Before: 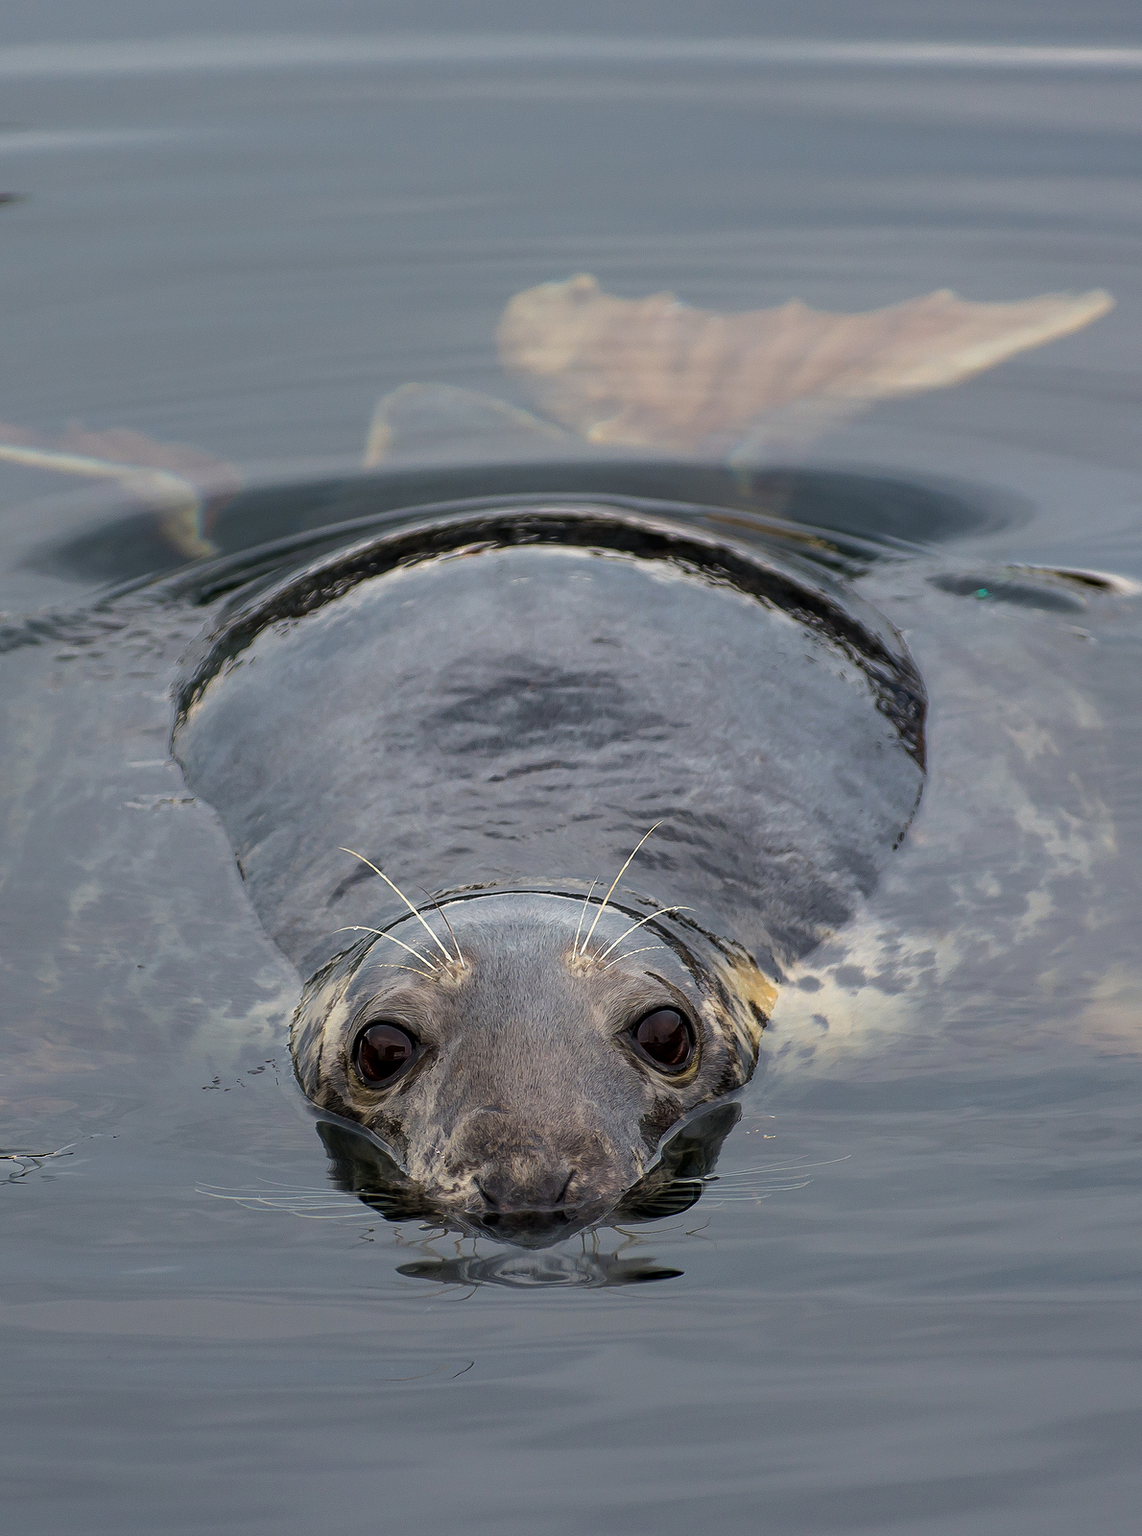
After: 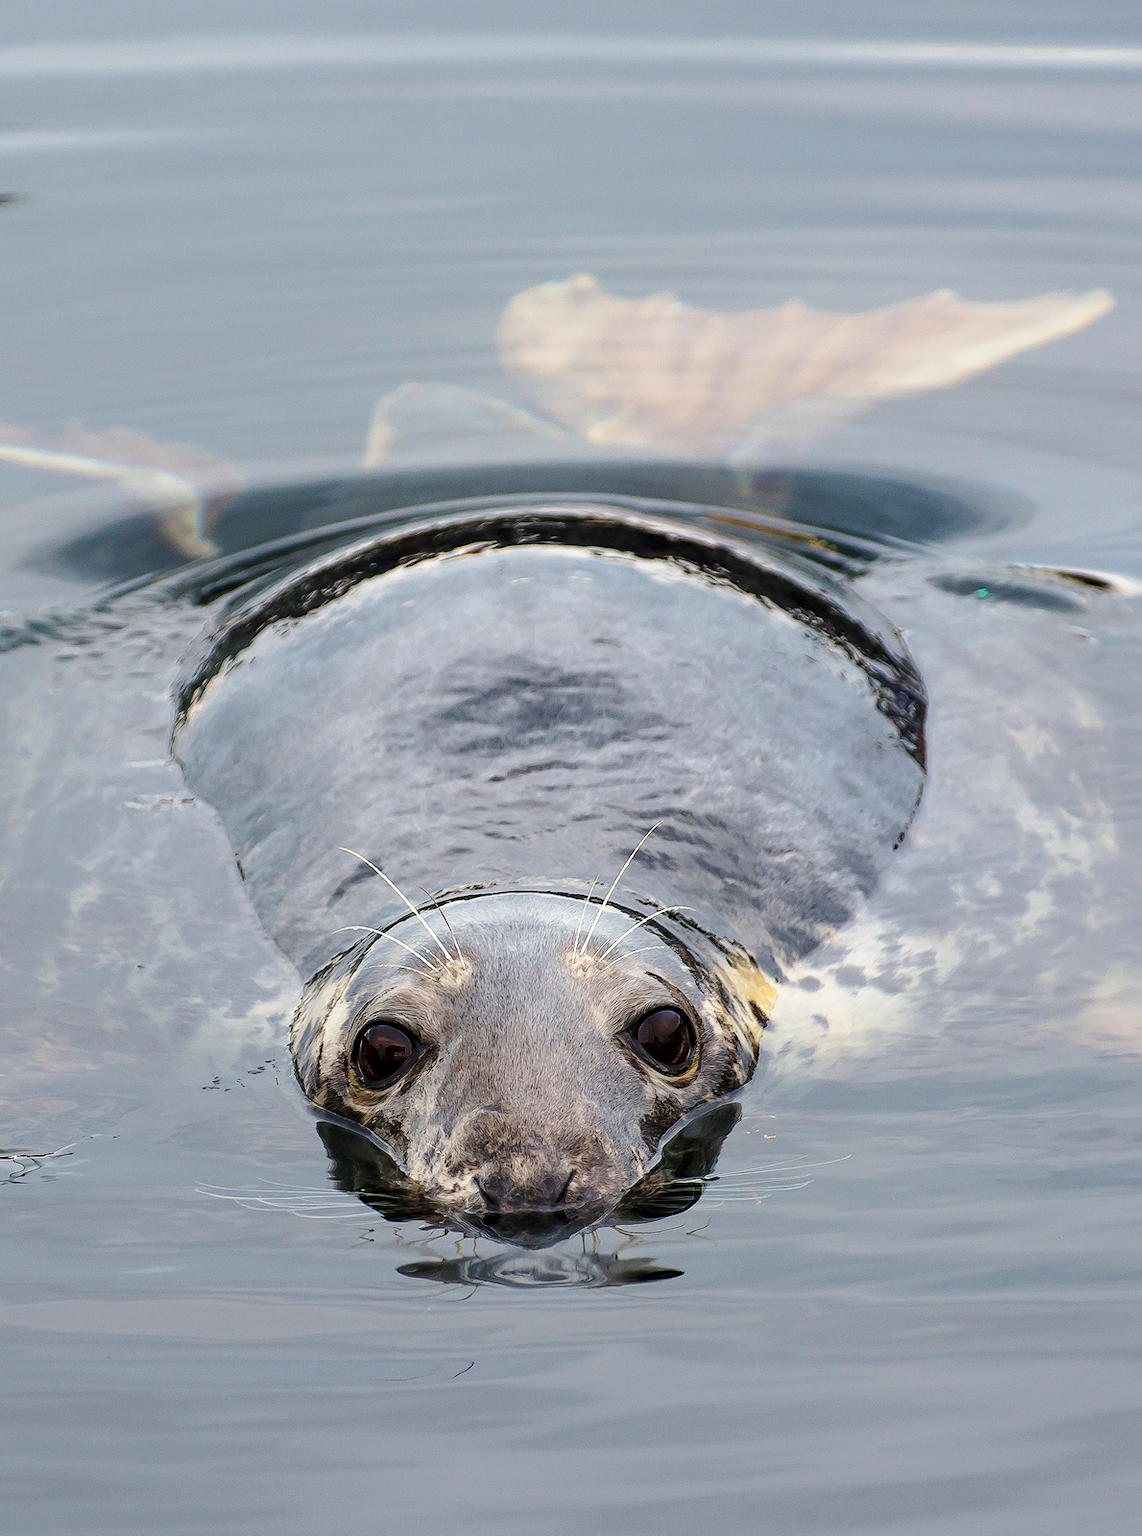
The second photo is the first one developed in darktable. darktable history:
base curve: curves: ch0 [(0, 0) (0.028, 0.03) (0.121, 0.232) (0.46, 0.748) (0.859, 0.968) (1, 1)], preserve colors none
rotate and perspective: automatic cropping off
